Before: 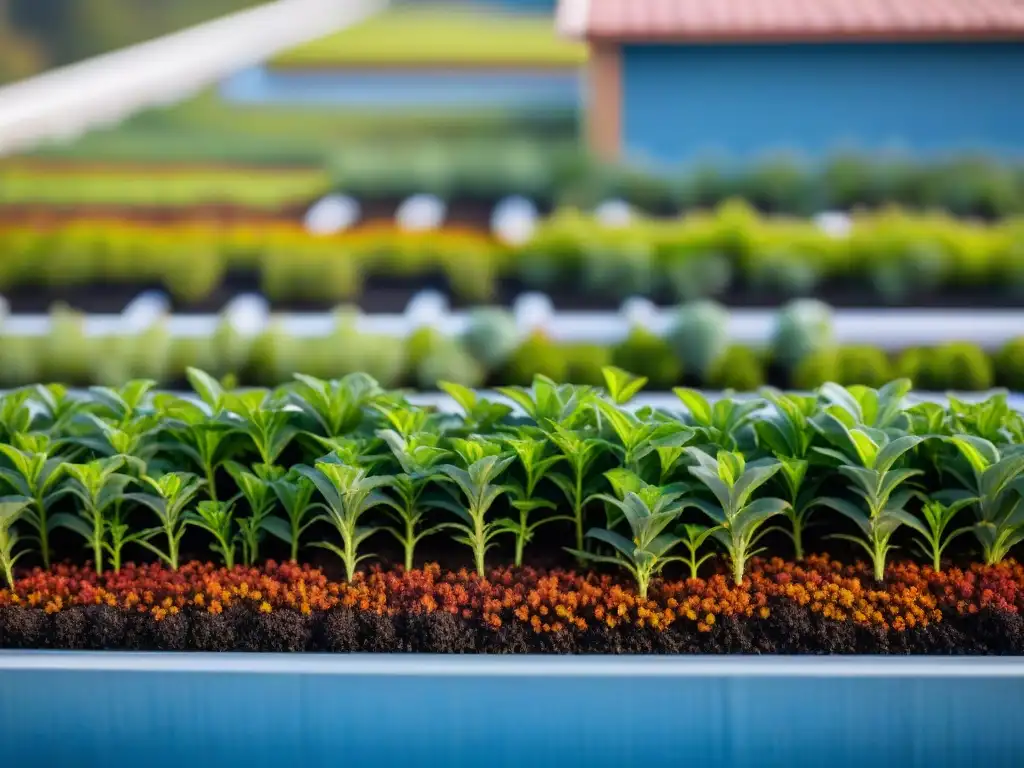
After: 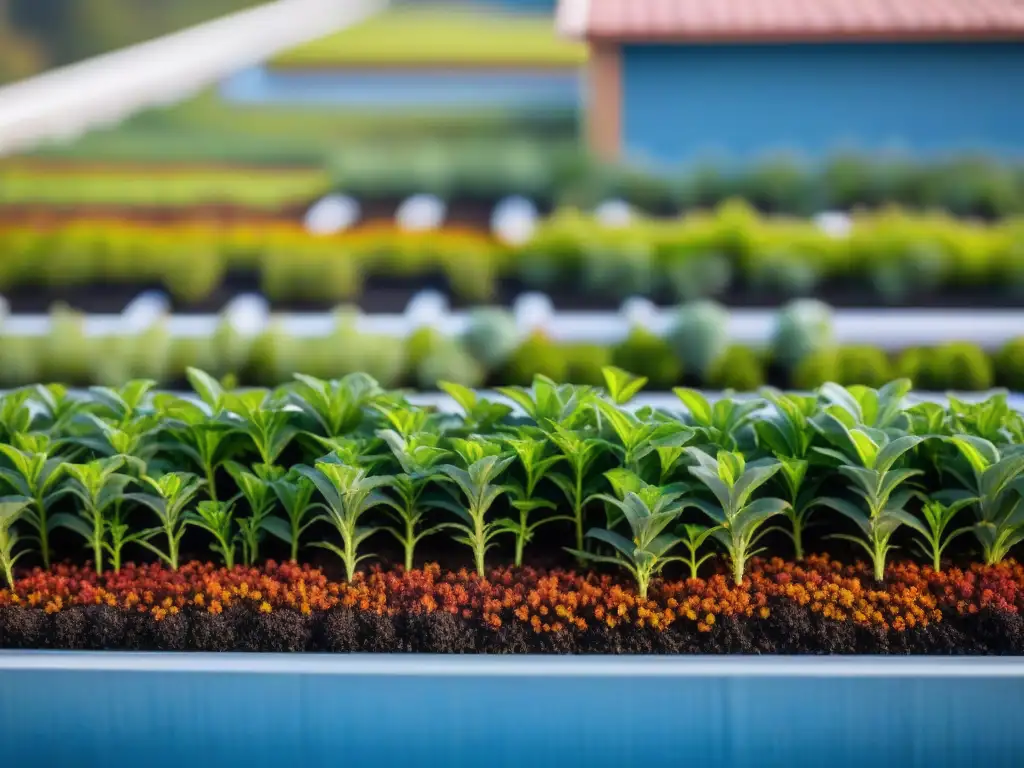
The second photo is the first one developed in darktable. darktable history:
haze removal: strength -0.037, compatibility mode true, adaptive false
